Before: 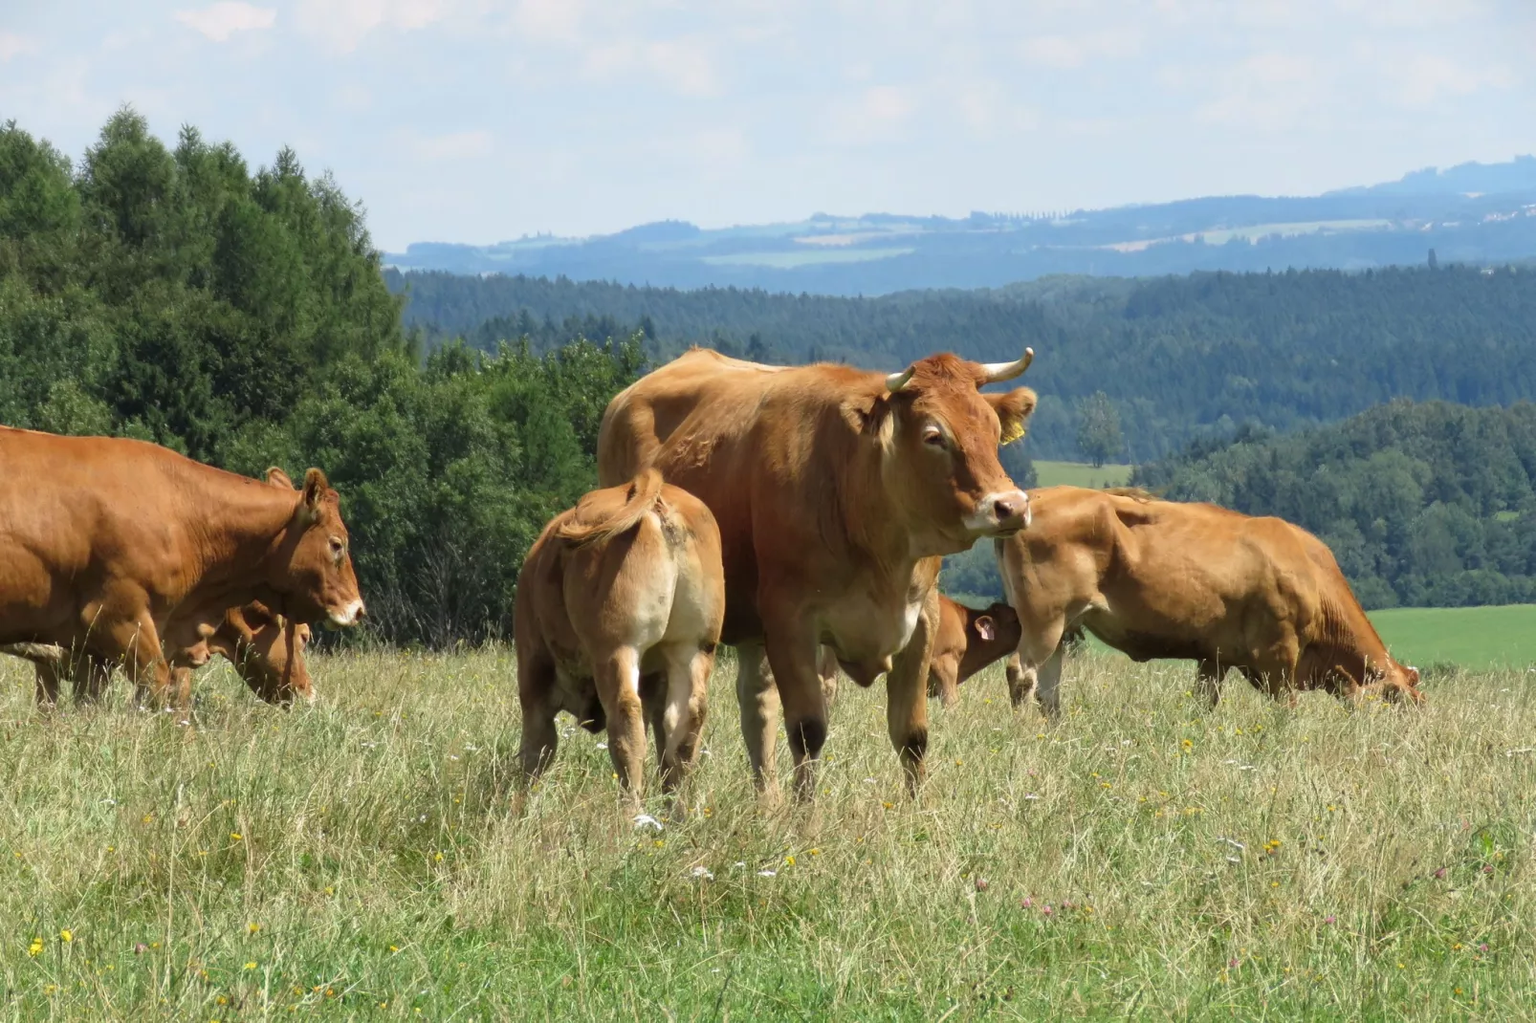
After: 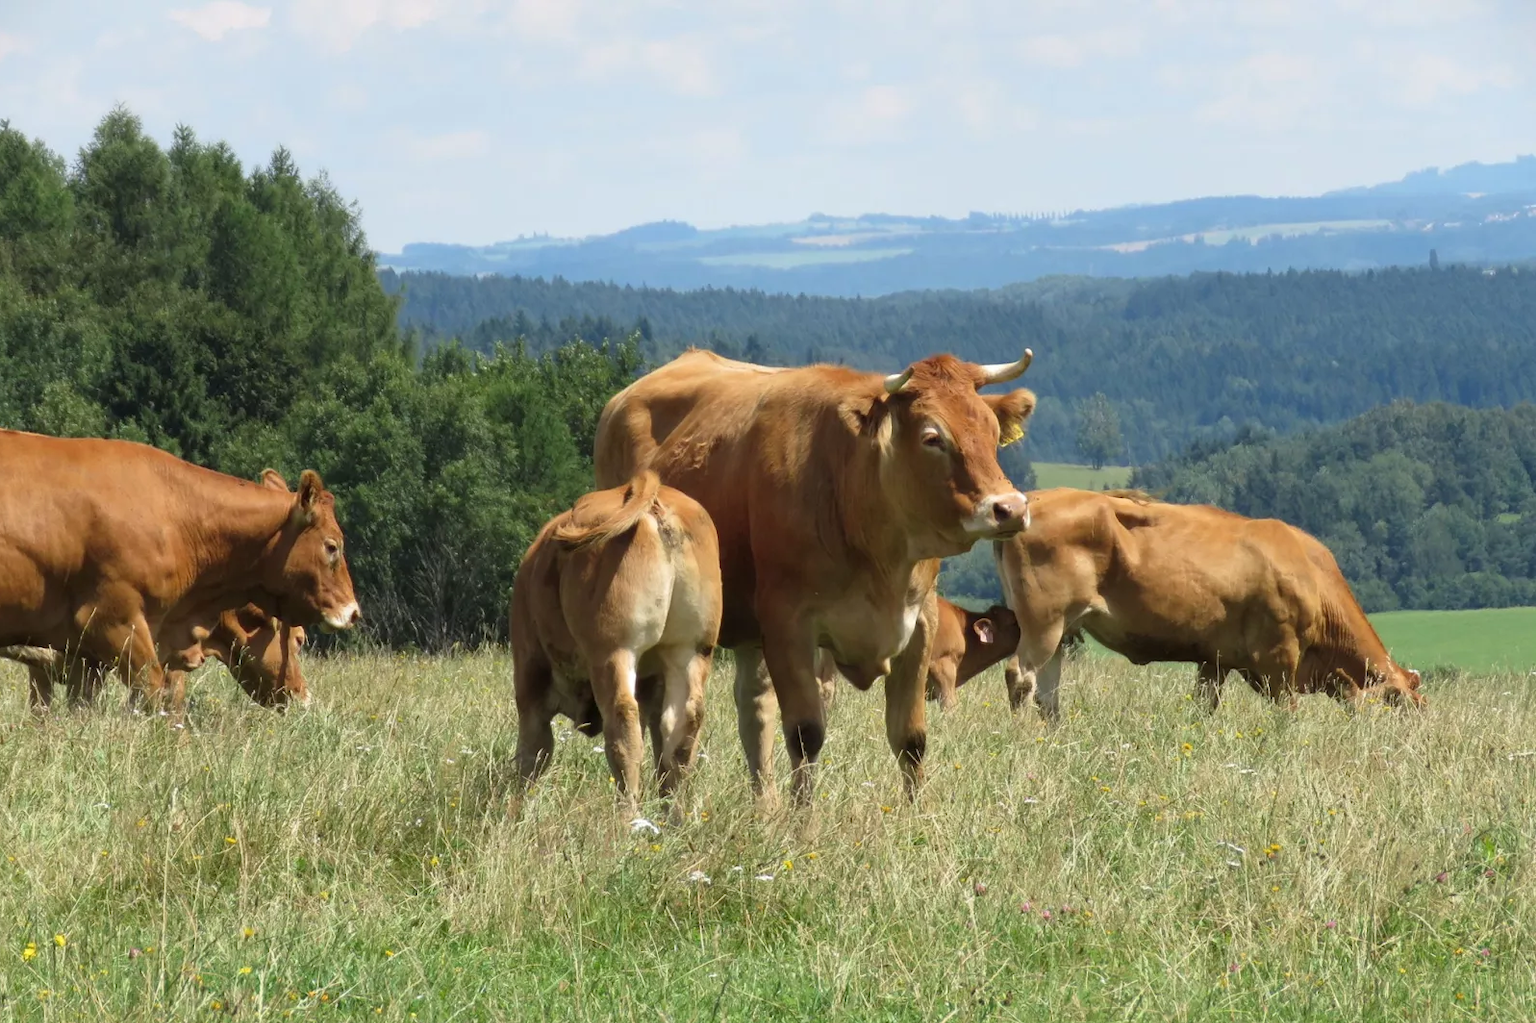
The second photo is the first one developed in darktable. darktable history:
crop and rotate: left 0.511%, top 0.169%, bottom 0.367%
